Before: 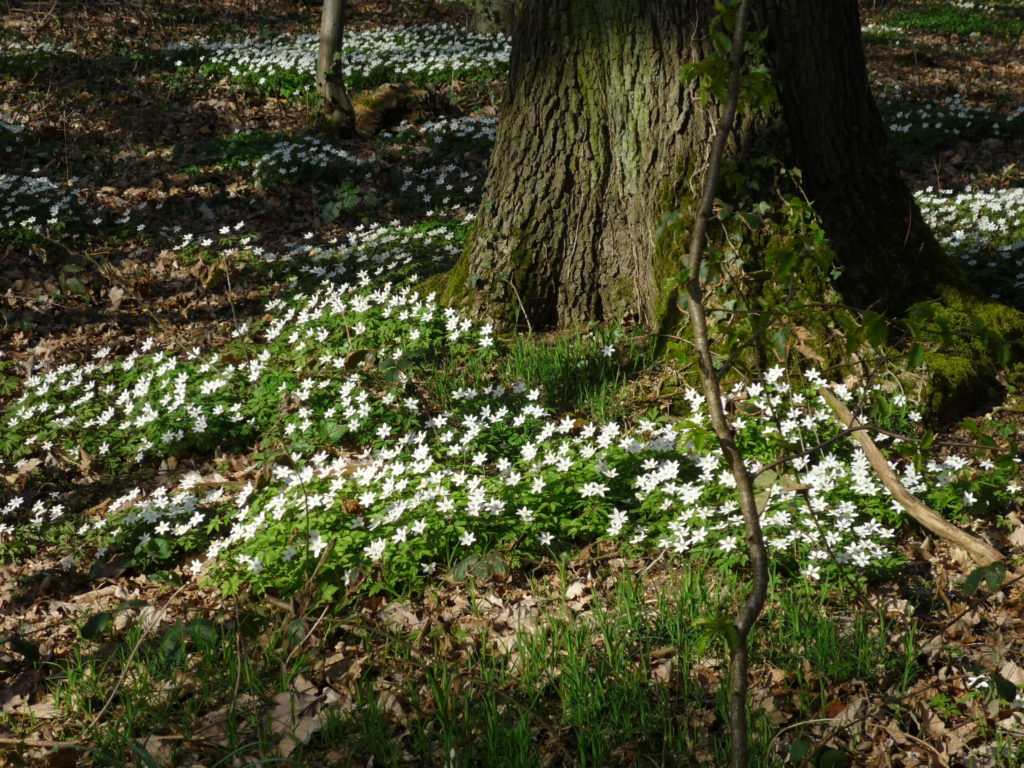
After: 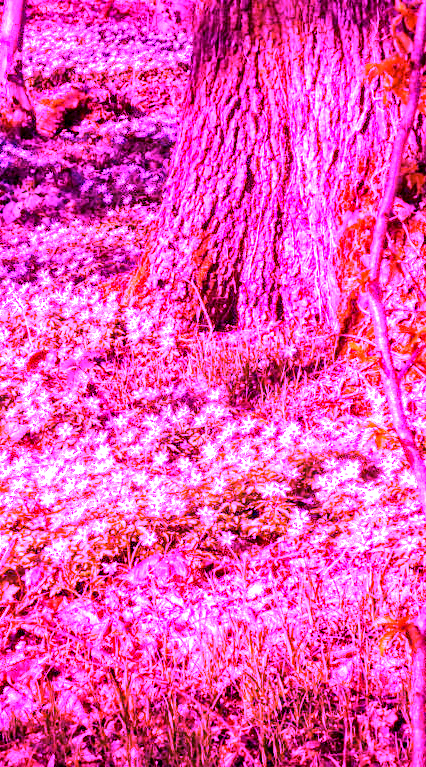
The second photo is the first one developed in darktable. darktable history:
white balance: red 8, blue 8
crop: left 31.229%, right 27.105%
contrast equalizer: y [[0.535, 0.543, 0.548, 0.548, 0.542, 0.532], [0.5 ×6], [0.5 ×6], [0 ×6], [0 ×6]]
